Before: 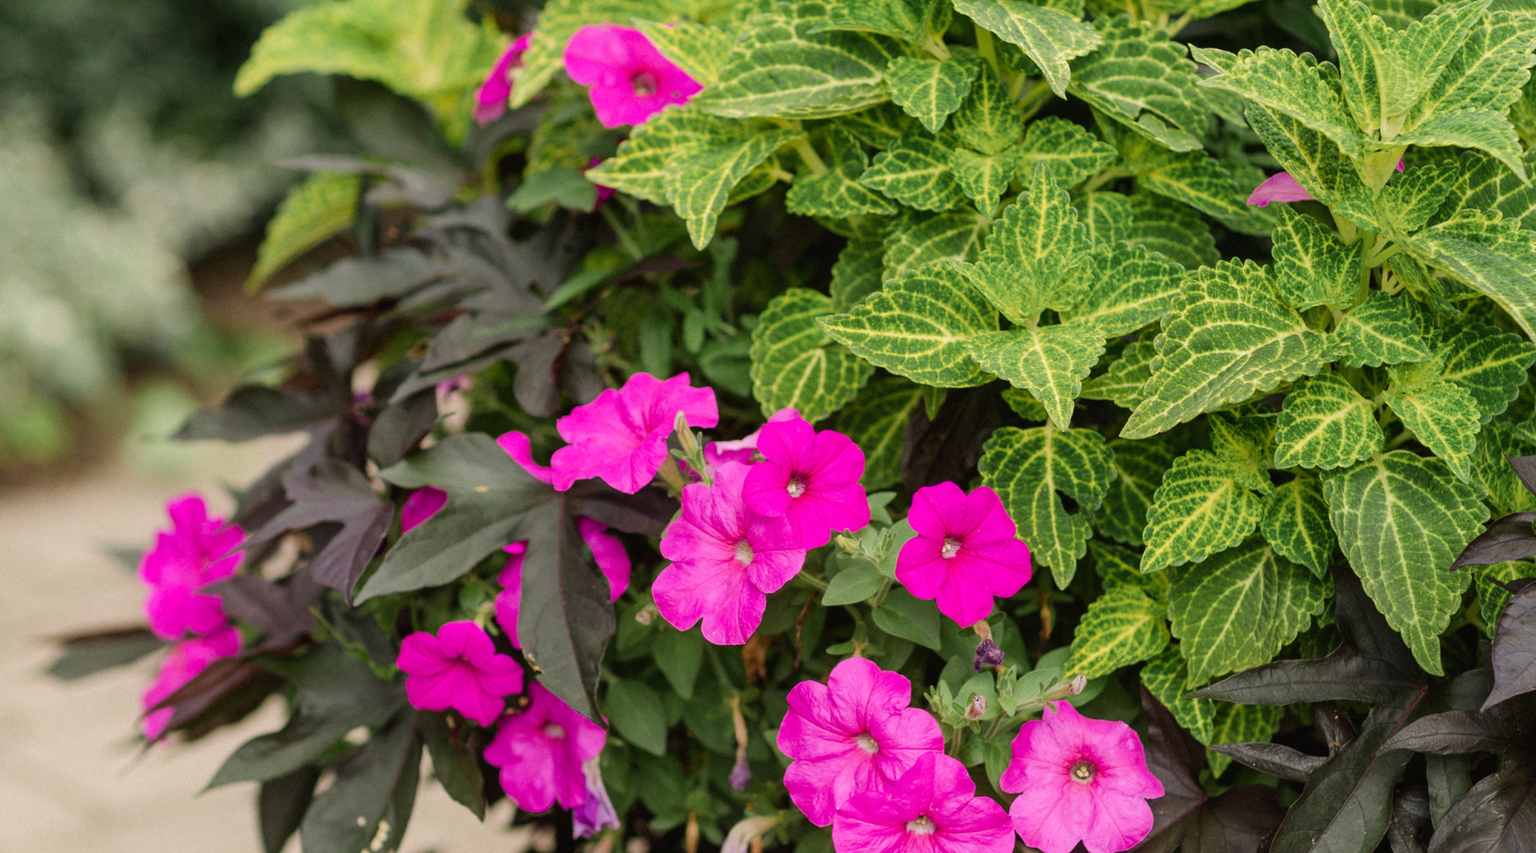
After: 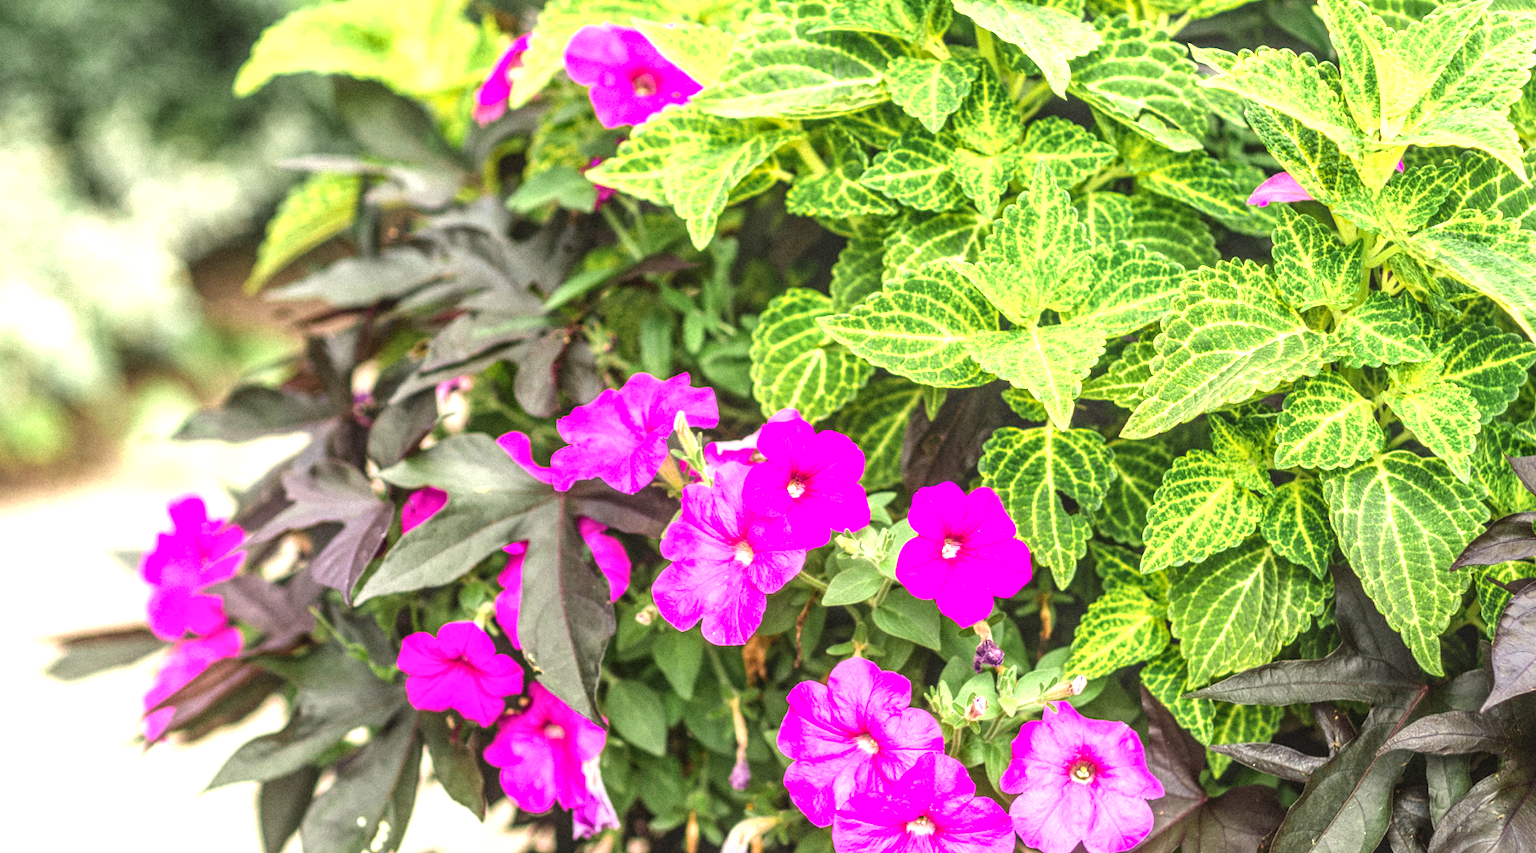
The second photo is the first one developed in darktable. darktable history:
exposure: black level correction 0, exposure 1.625 EV, compensate exposure bias true, compensate highlight preservation false
local contrast: highlights 0%, shadows 0%, detail 133%
